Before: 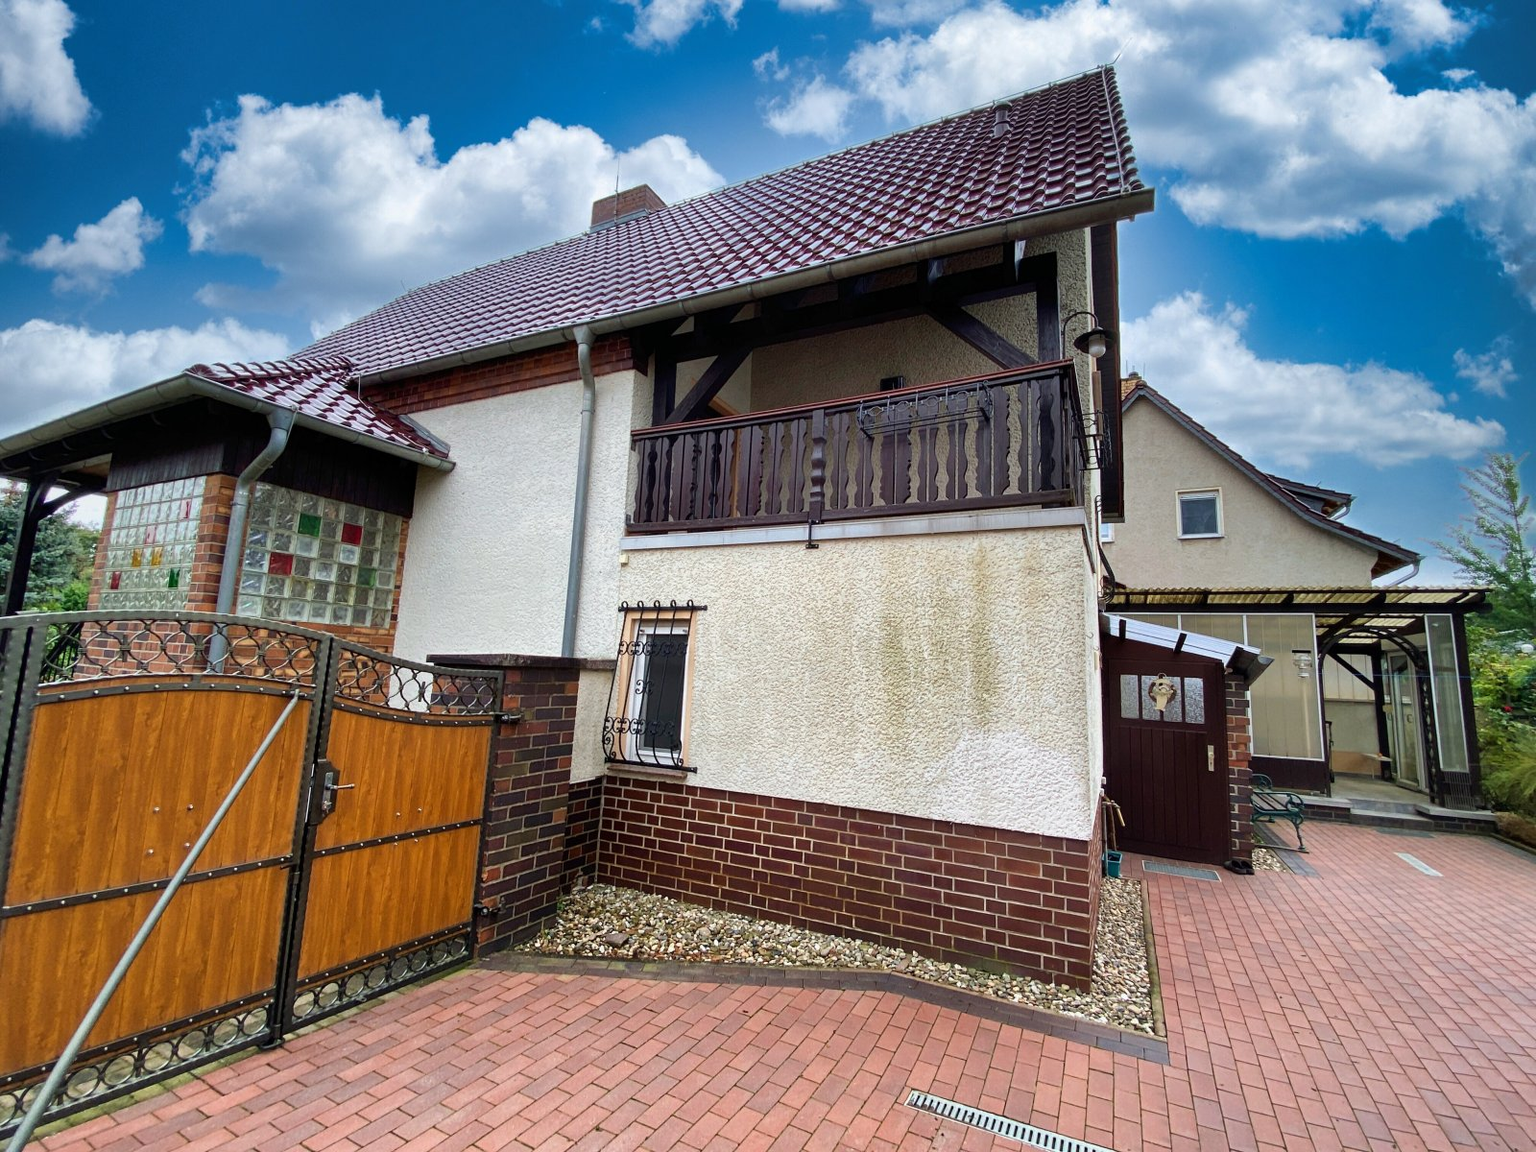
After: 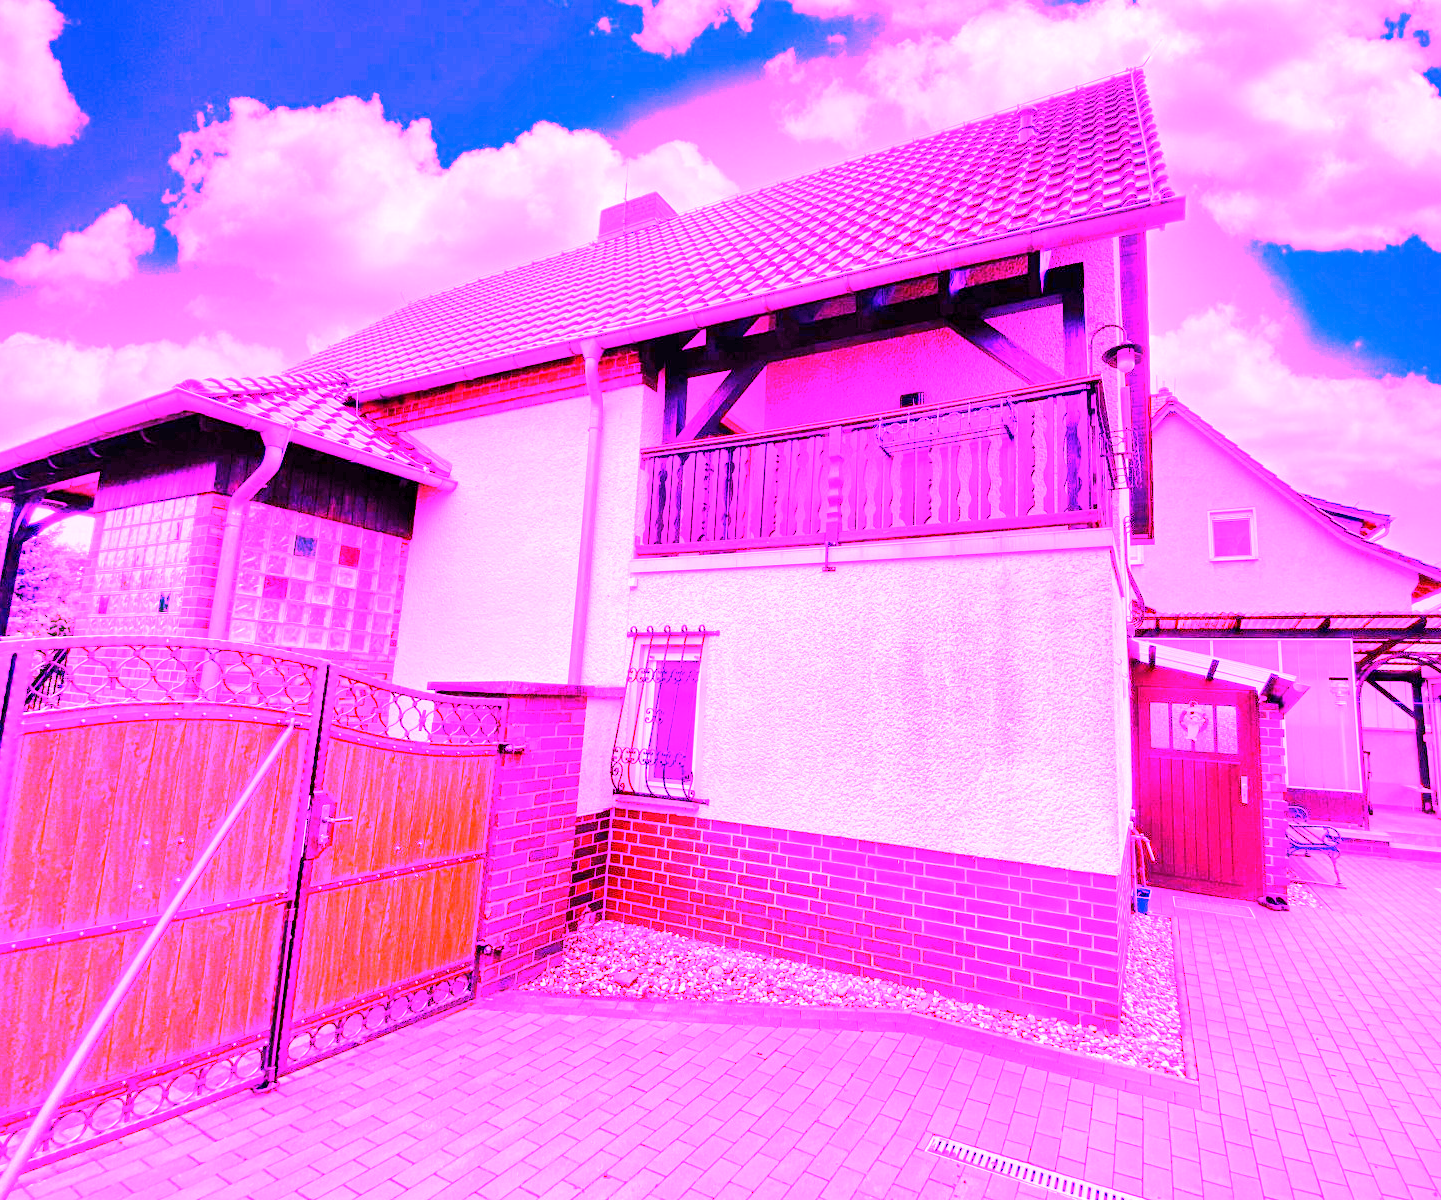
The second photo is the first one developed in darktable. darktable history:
white balance: red 8, blue 8
crop and rotate: left 1.088%, right 8.807%
